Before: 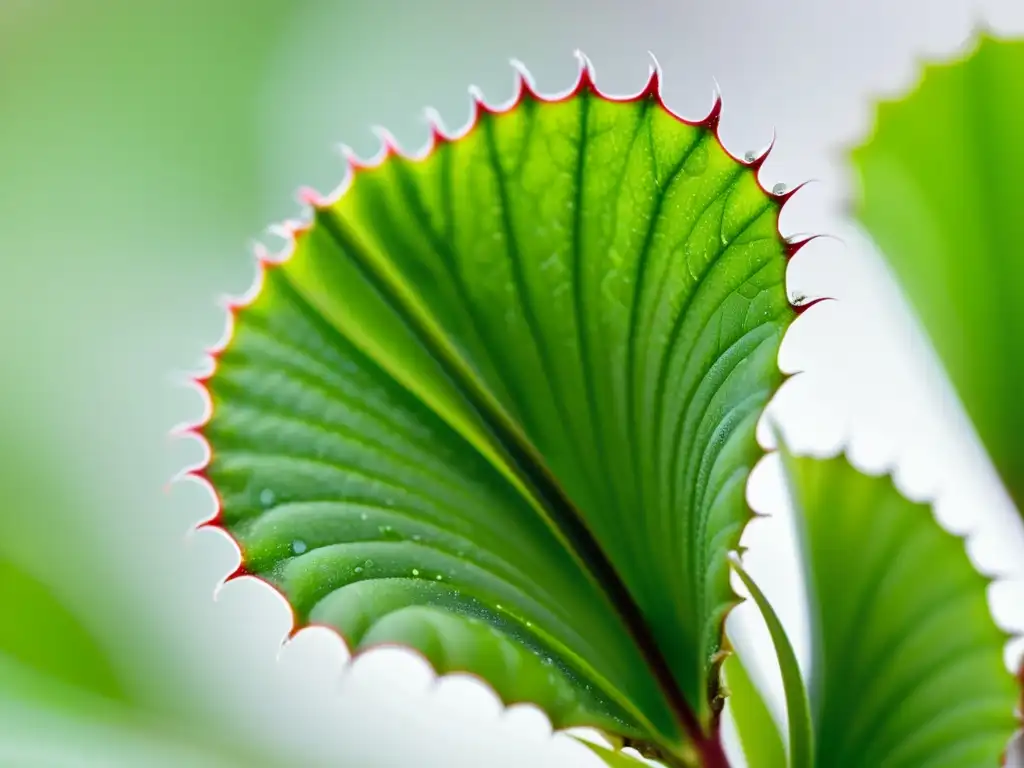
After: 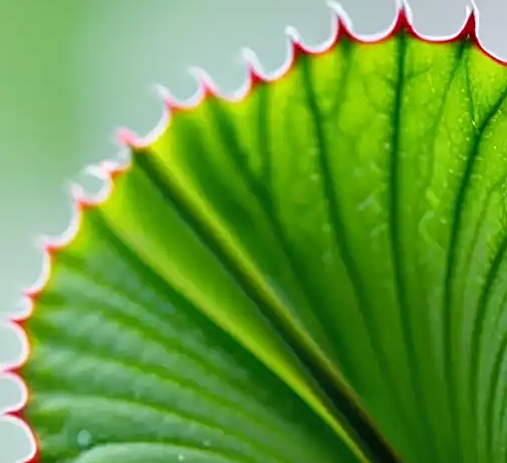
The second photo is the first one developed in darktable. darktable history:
sharpen: on, module defaults
crop: left 17.958%, top 7.755%, right 32.453%, bottom 31.836%
